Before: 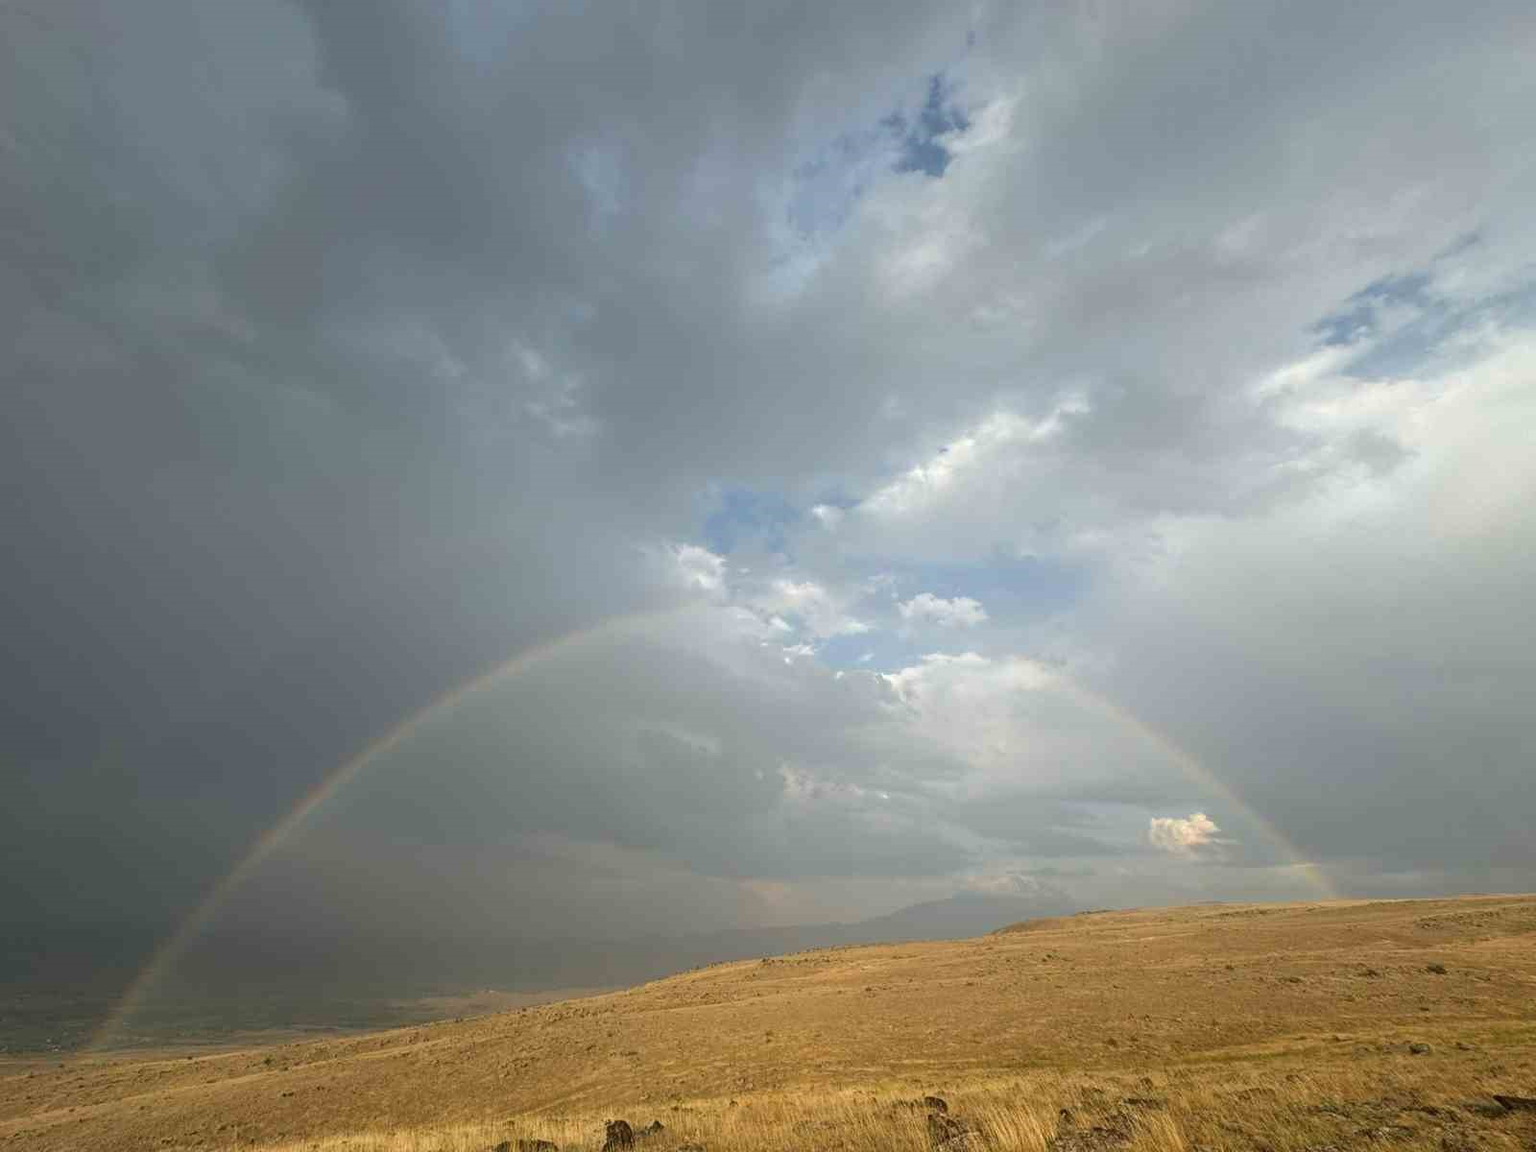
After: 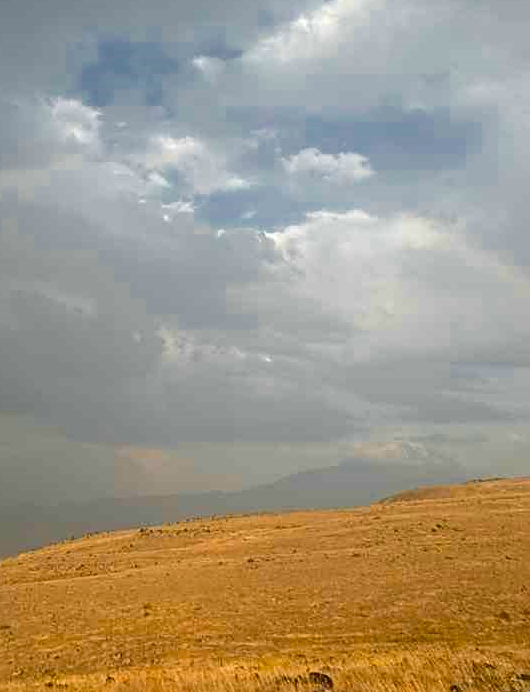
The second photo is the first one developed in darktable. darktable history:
color zones: curves: ch0 [(0, 0.499) (0.143, 0.5) (0.286, 0.5) (0.429, 0.476) (0.571, 0.284) (0.714, 0.243) (0.857, 0.449) (1, 0.499)]; ch1 [(0, 0.532) (0.143, 0.645) (0.286, 0.696) (0.429, 0.211) (0.571, 0.504) (0.714, 0.493) (0.857, 0.495) (1, 0.532)]; ch2 [(0, 0.5) (0.143, 0.5) (0.286, 0.427) (0.429, 0.324) (0.571, 0.5) (0.714, 0.5) (0.857, 0.5) (1, 0.5)]
sharpen: on, module defaults
crop: left 40.878%, top 39.176%, right 25.993%, bottom 3.081%
